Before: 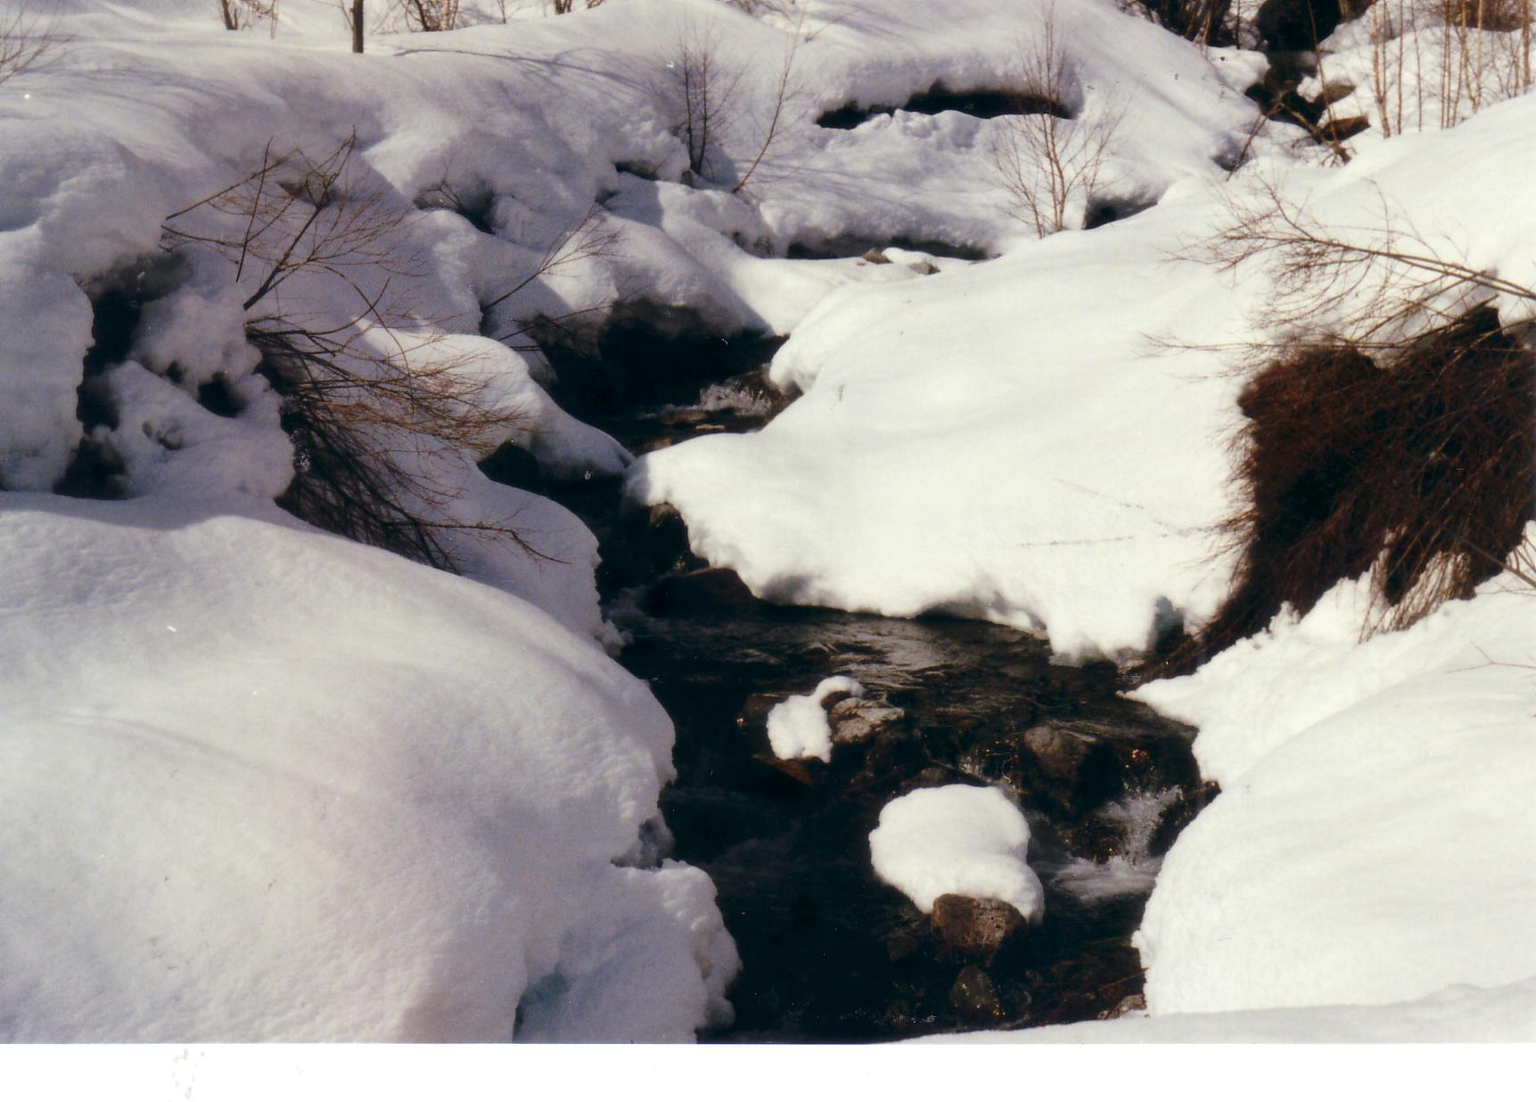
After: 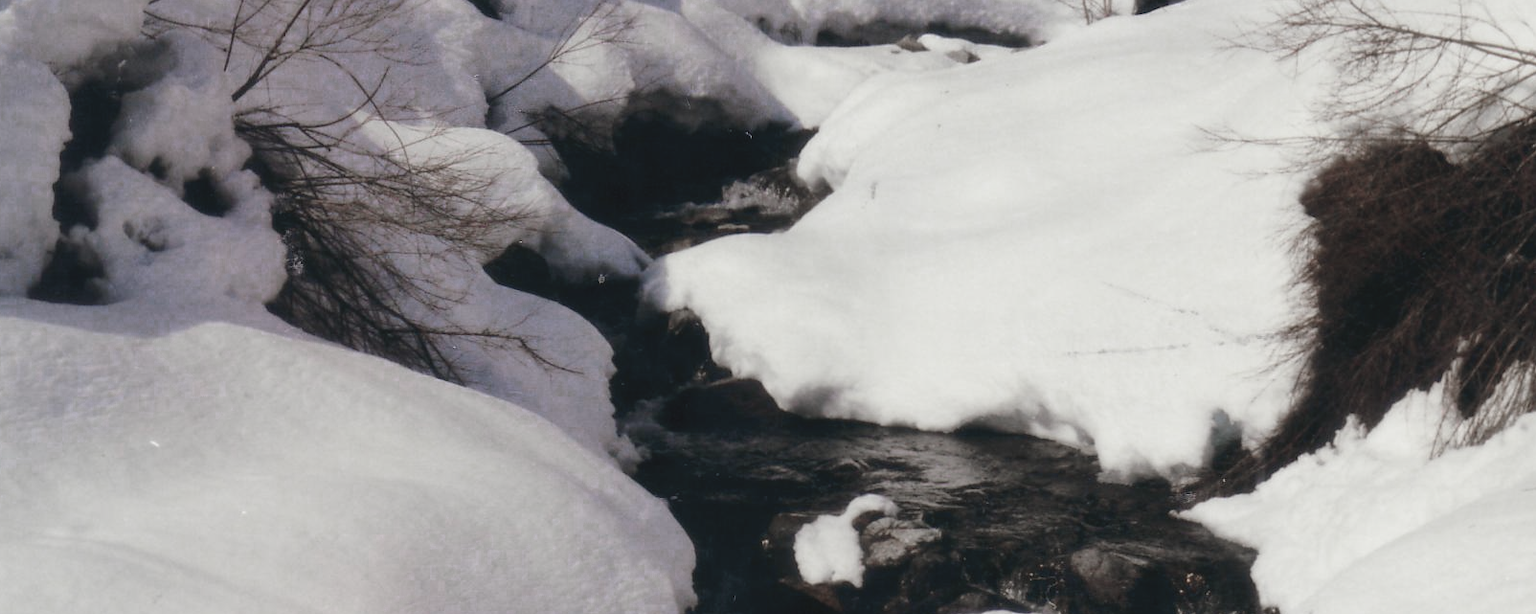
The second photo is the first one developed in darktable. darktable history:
color zones: curves: ch0 [(0, 0.613) (0.01, 0.613) (0.245, 0.448) (0.498, 0.529) (0.642, 0.665) (0.879, 0.777) (0.99, 0.613)]; ch1 [(0, 0.272) (0.219, 0.127) (0.724, 0.346)]
crop: left 1.809%, top 19.636%, right 5.058%, bottom 28.361%
contrast brightness saturation: contrast -0.098, brightness 0.041, saturation 0.075
